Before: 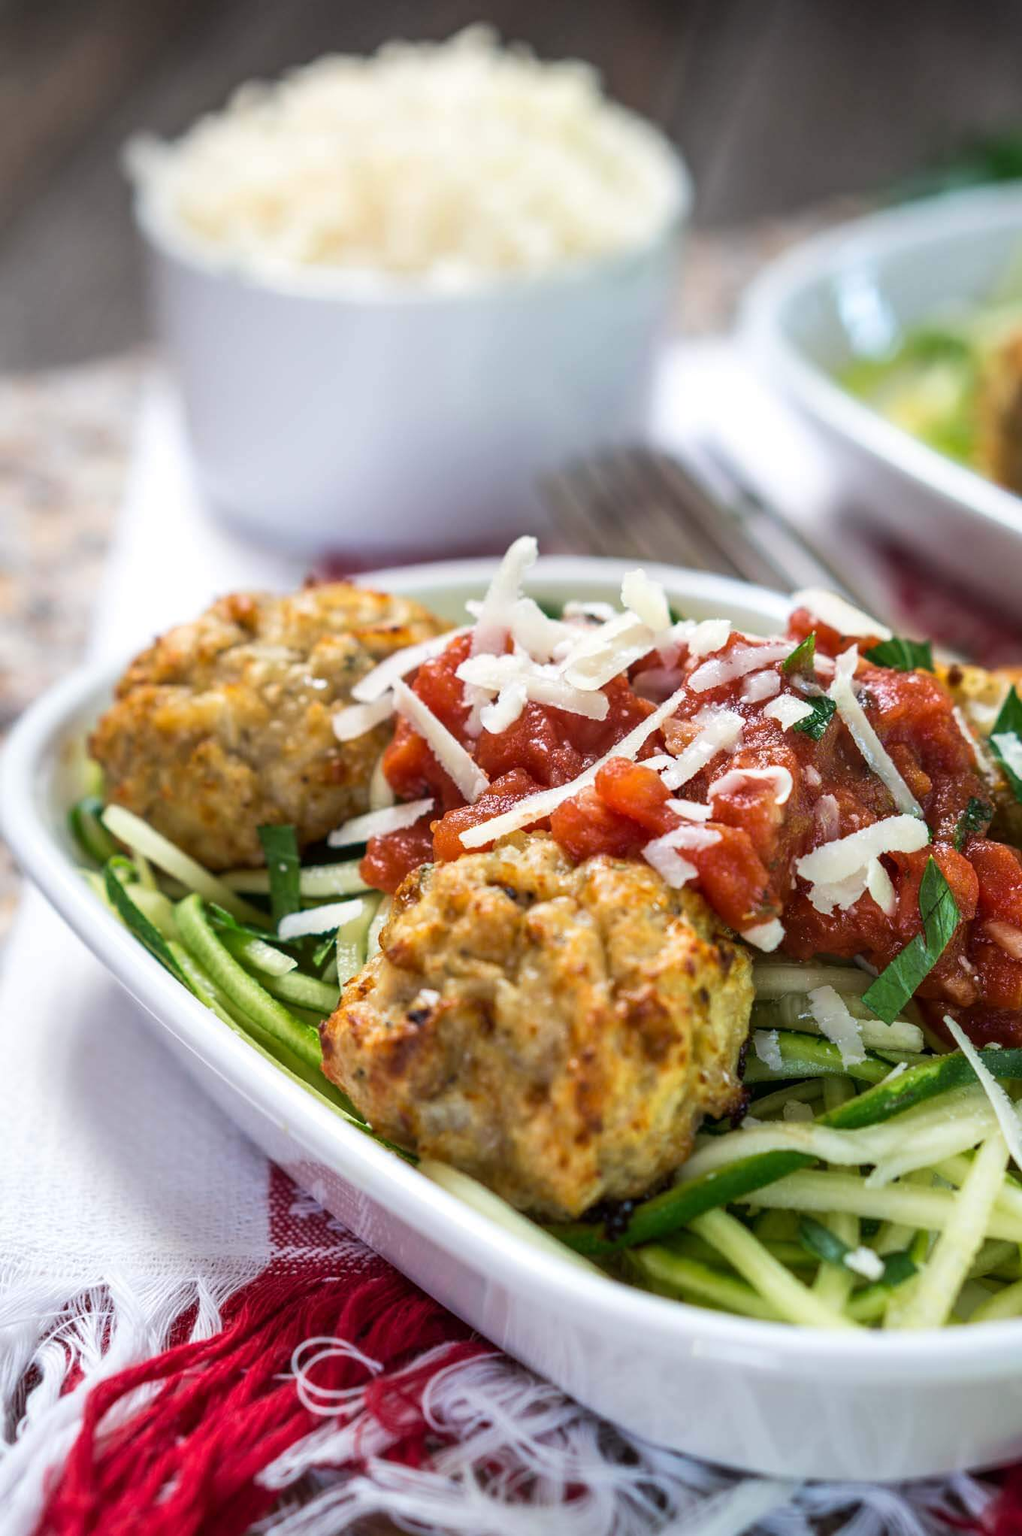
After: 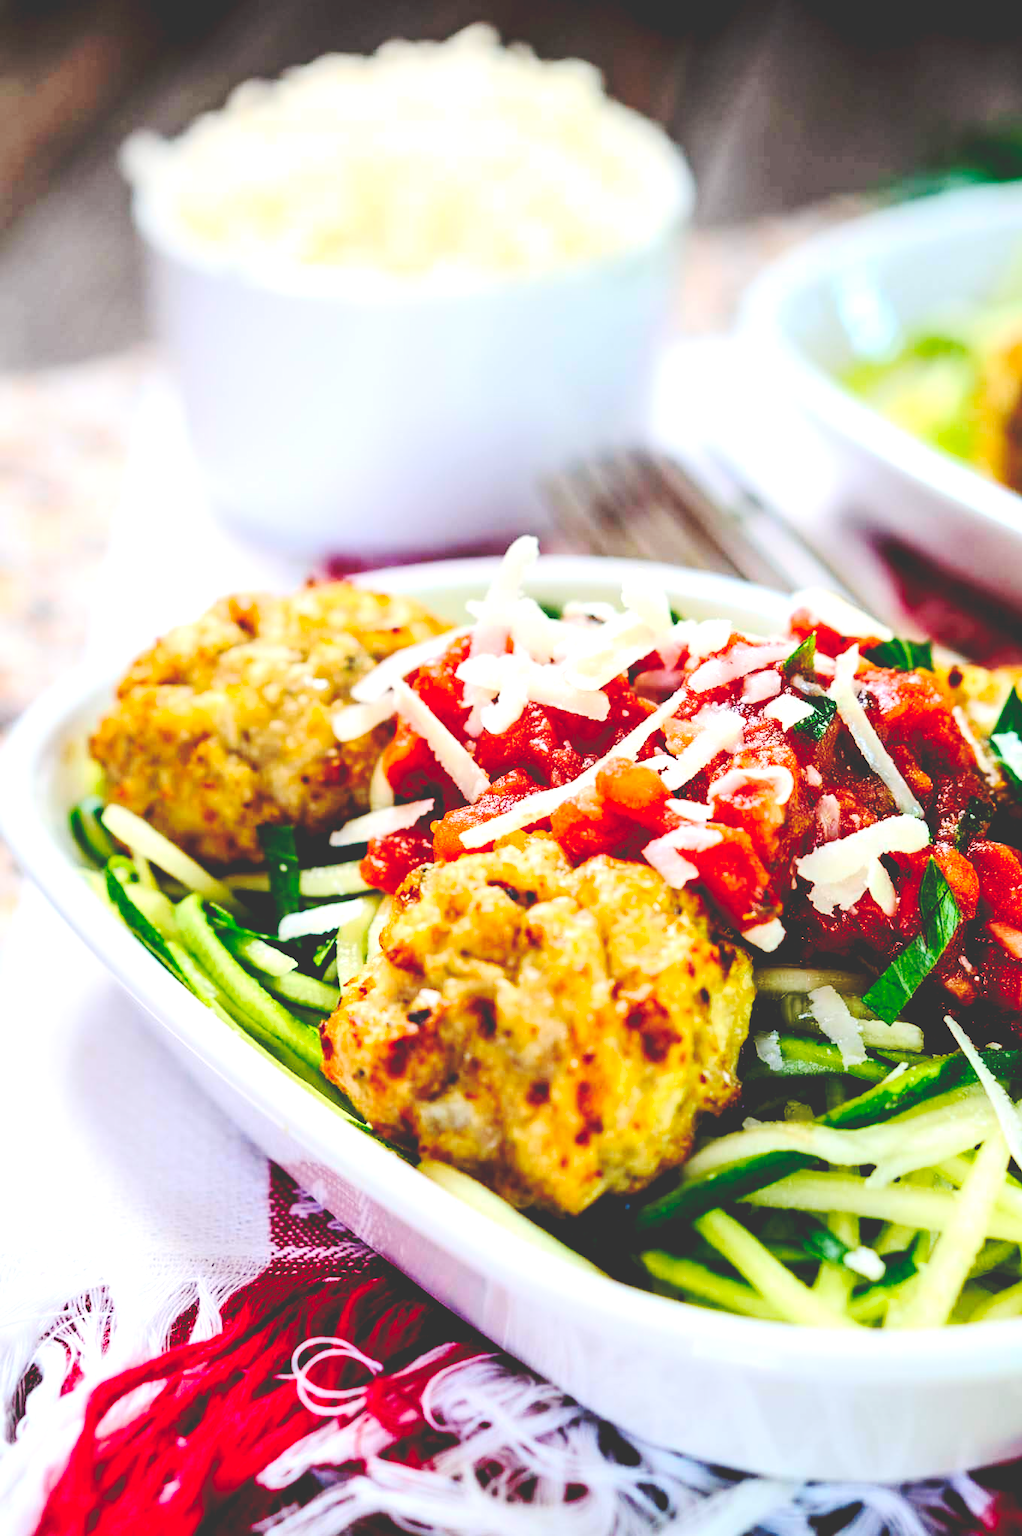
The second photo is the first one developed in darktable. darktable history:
contrast brightness saturation: contrast 0.198, brightness 0.159, saturation 0.22
exposure: black level correction 0.04, exposure 0.5 EV, compensate highlight preservation false
base curve: curves: ch0 [(0, 0.024) (0.055, 0.065) (0.121, 0.166) (0.236, 0.319) (0.693, 0.726) (1, 1)], exposure shift 0.01, preserve colors none
